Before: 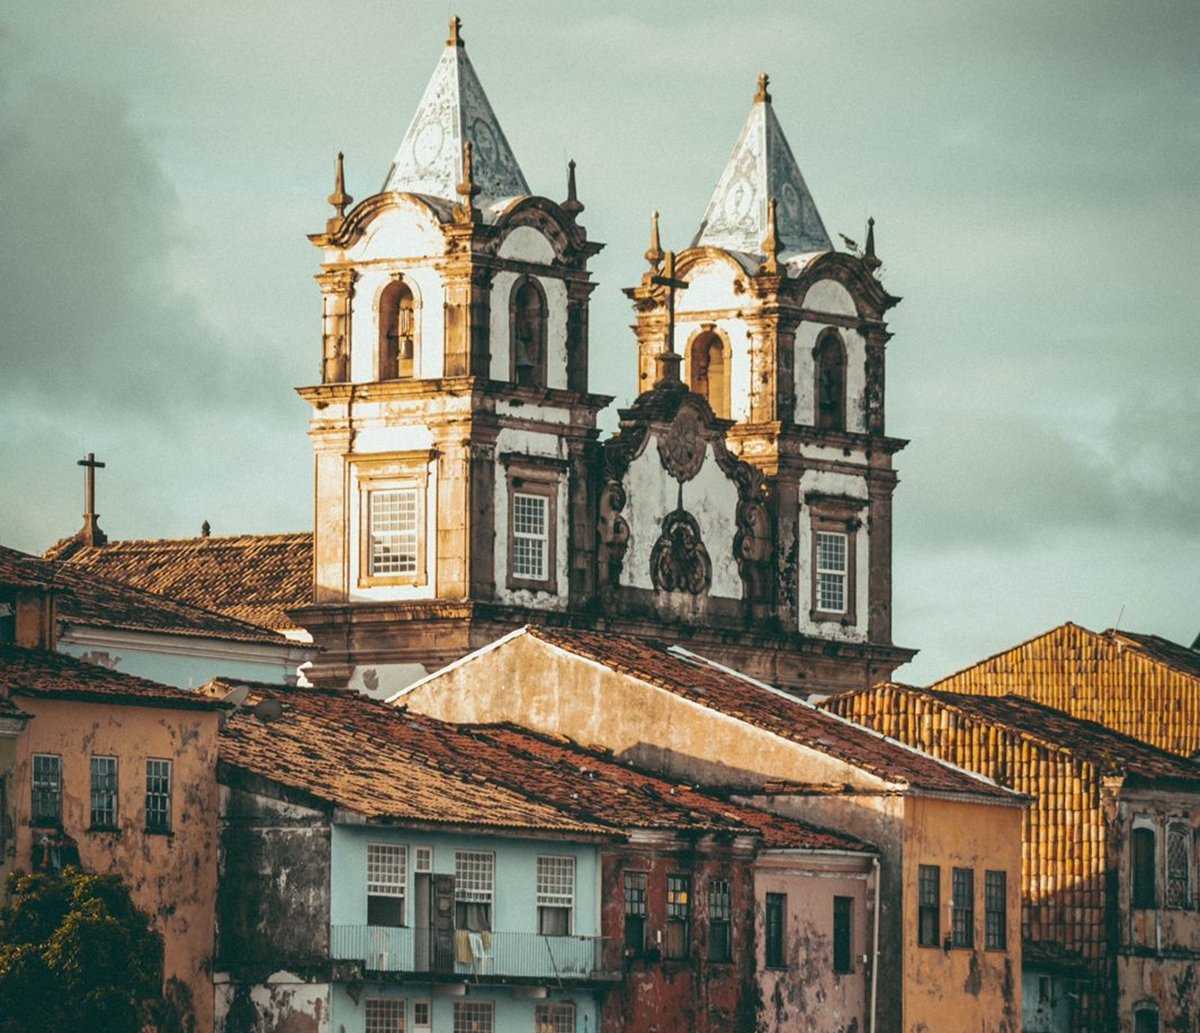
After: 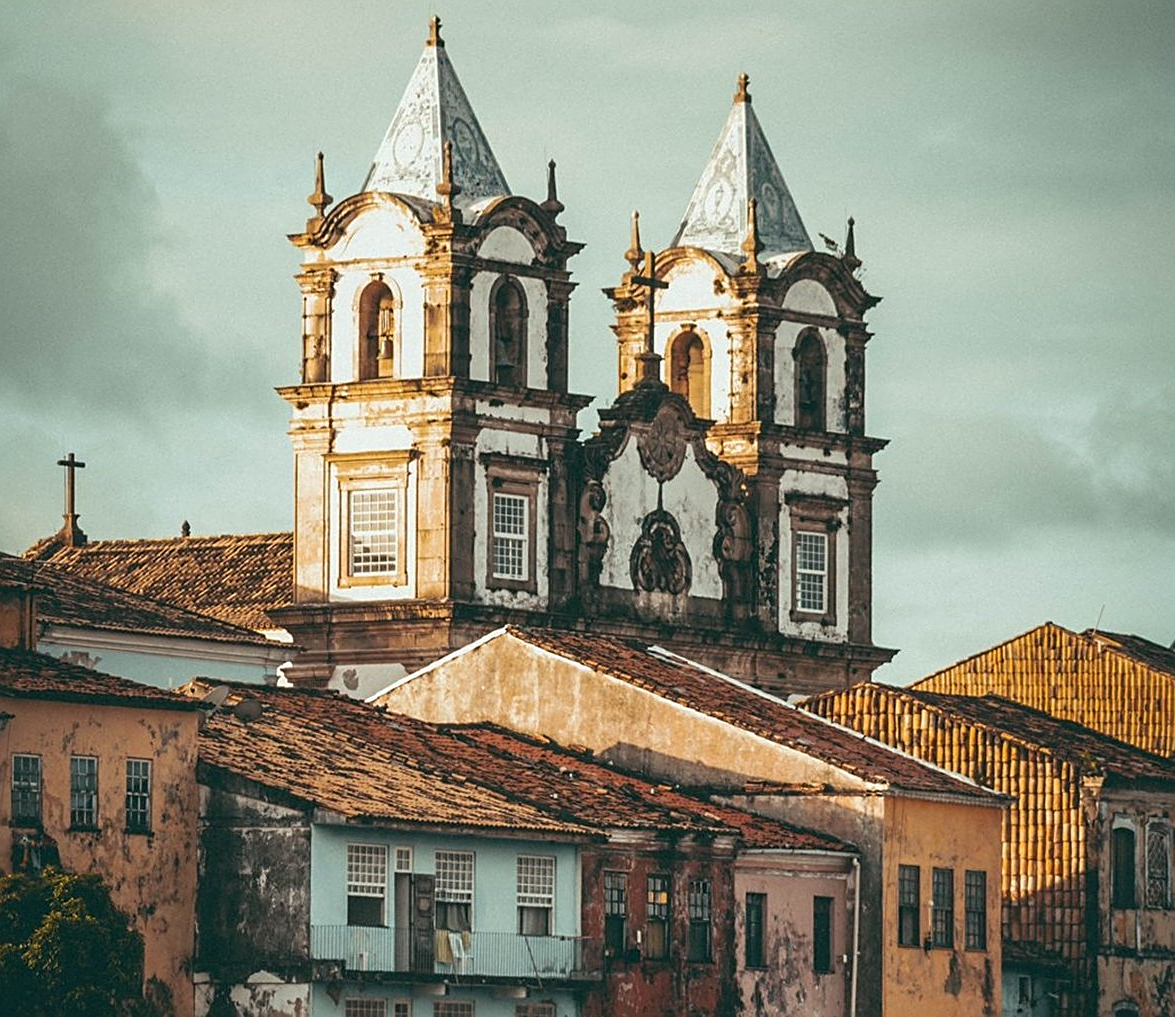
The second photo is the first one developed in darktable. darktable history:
crop: left 1.742%, right 0.267%, bottom 1.476%
sharpen: on, module defaults
